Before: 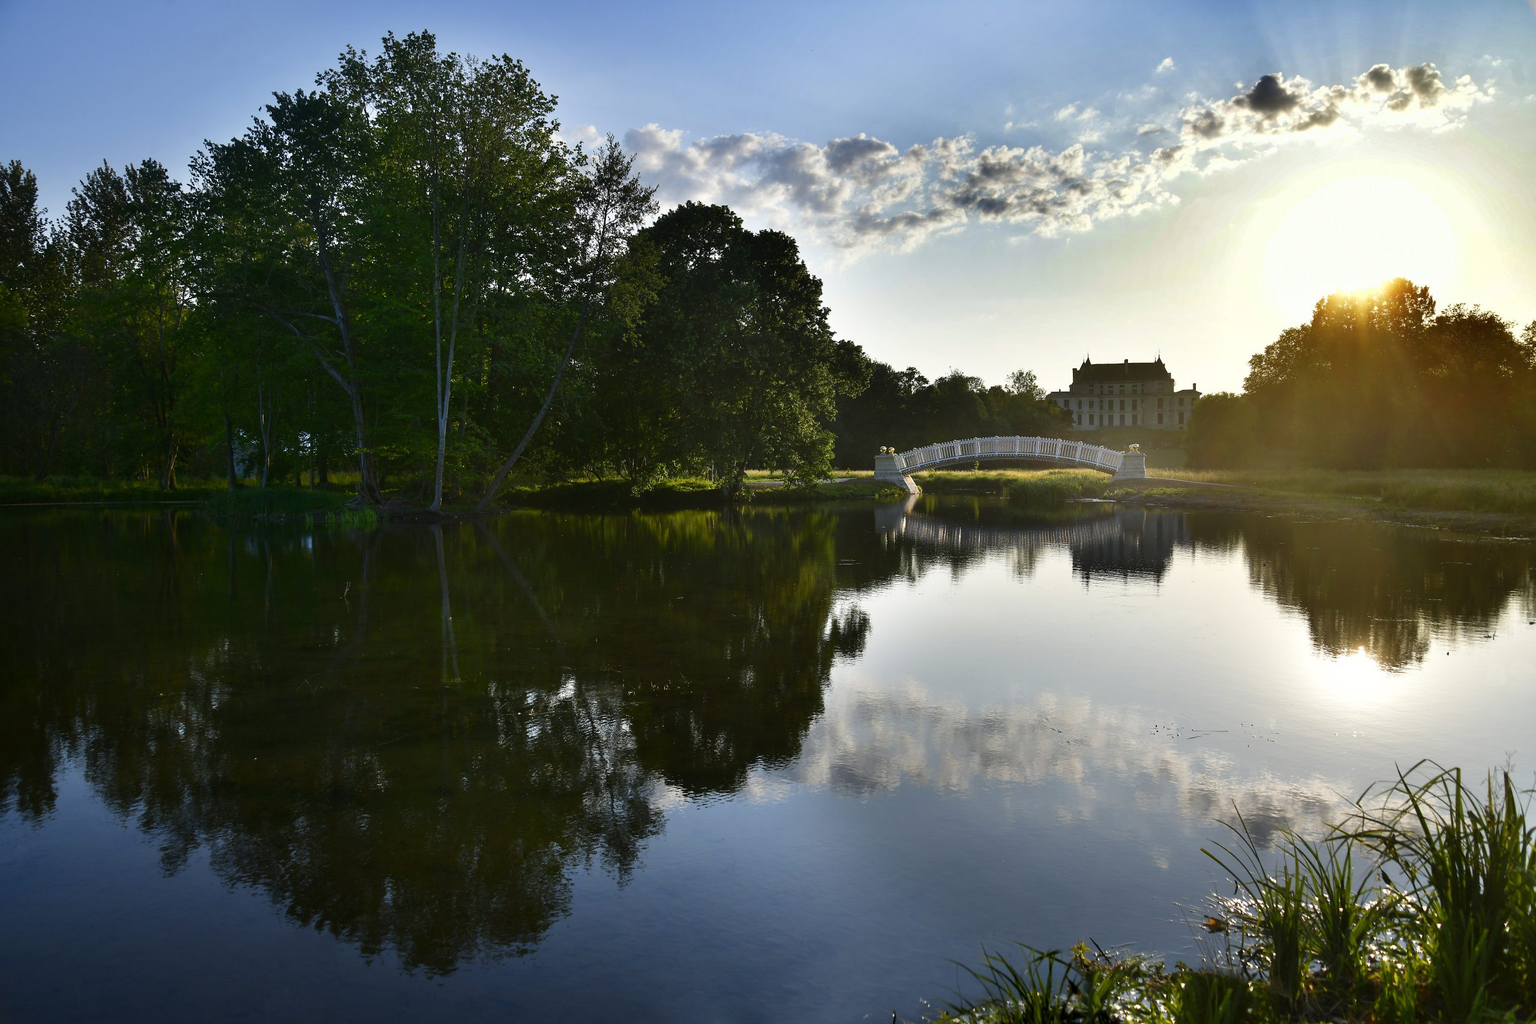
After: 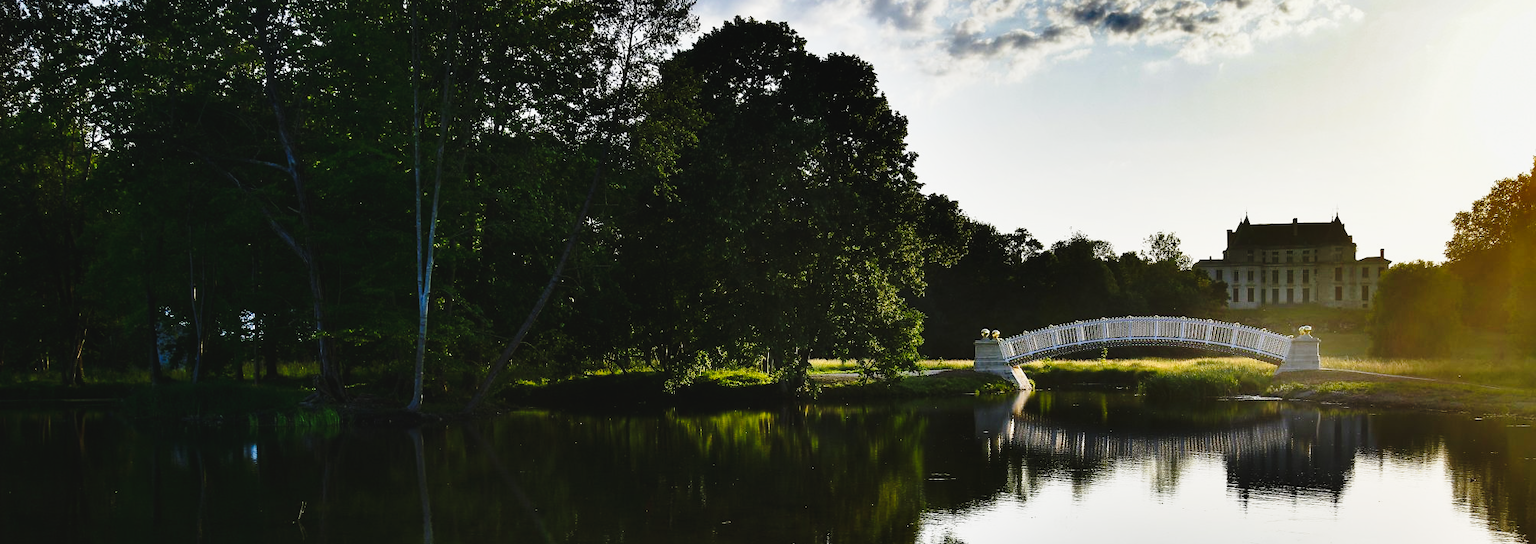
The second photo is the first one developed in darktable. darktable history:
exposure: black level correction 0.002, compensate highlight preservation false
crop: left 7.188%, top 18.421%, right 14.357%, bottom 39.854%
shadows and highlights: shadows 29.29, highlights -28.91, low approximation 0.01, soften with gaussian
tone curve: curves: ch0 [(0, 0.032) (0.078, 0.052) (0.236, 0.168) (0.43, 0.472) (0.508, 0.566) (0.66, 0.754) (0.79, 0.883) (0.994, 0.974)]; ch1 [(0, 0) (0.161, 0.092) (0.35, 0.33) (0.379, 0.401) (0.456, 0.456) (0.508, 0.501) (0.547, 0.531) (0.573, 0.563) (0.625, 0.602) (0.718, 0.734) (1, 1)]; ch2 [(0, 0) (0.369, 0.427) (0.44, 0.434) (0.502, 0.501) (0.54, 0.537) (0.586, 0.59) (0.621, 0.604) (1, 1)], preserve colors none
